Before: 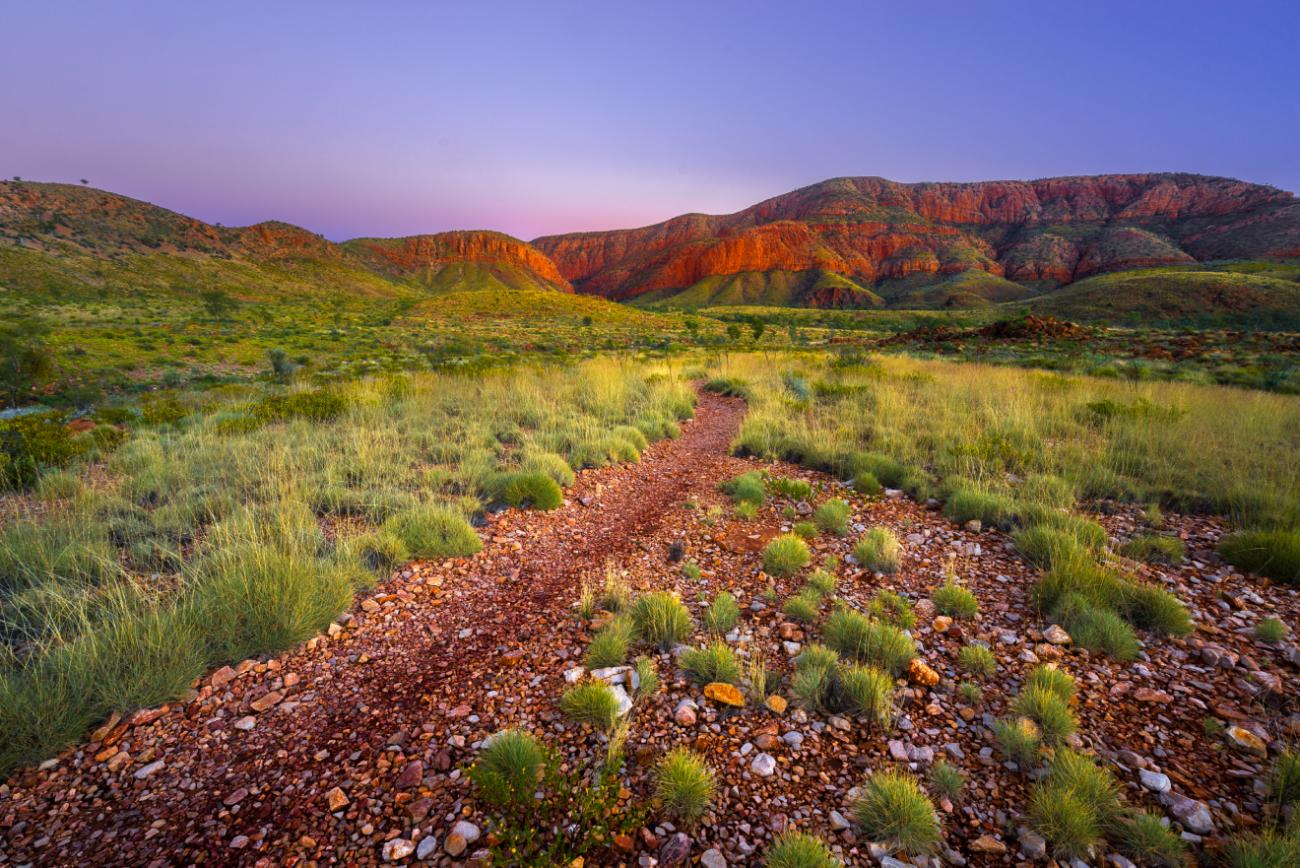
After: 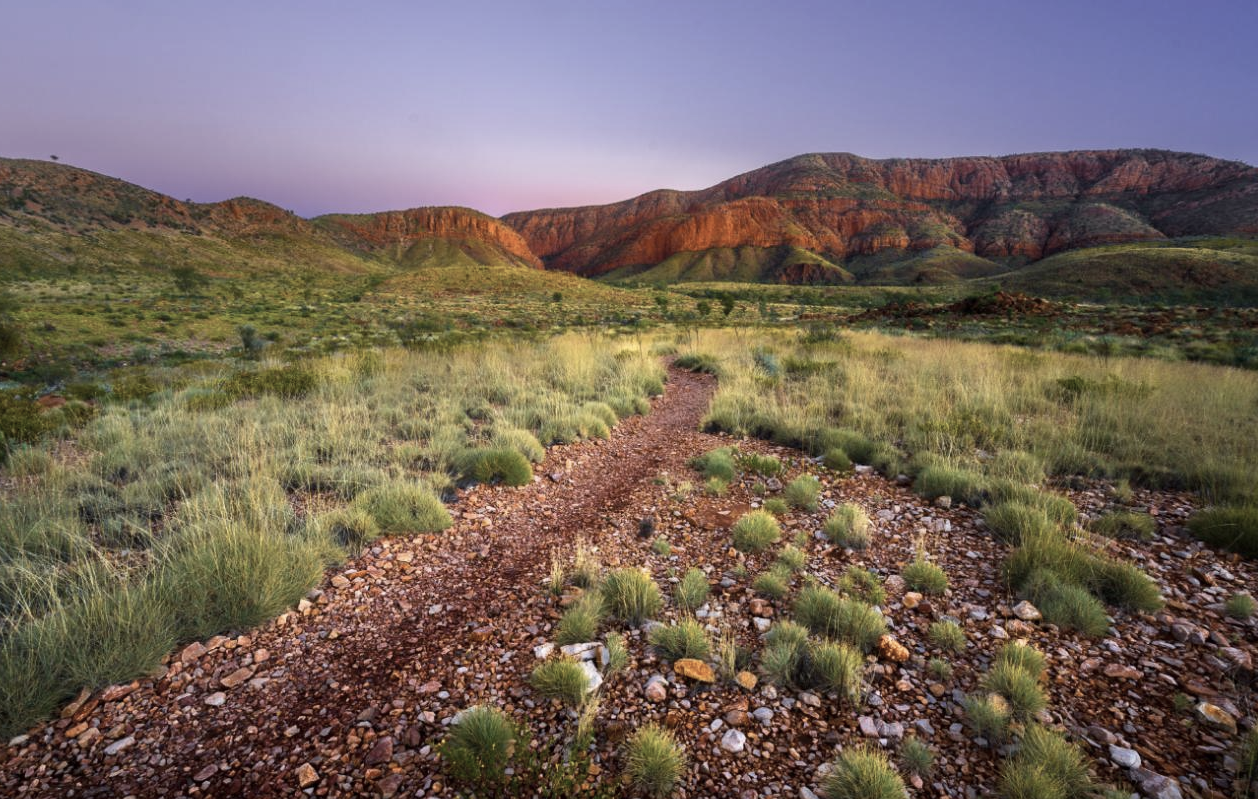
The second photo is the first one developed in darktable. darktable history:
crop: left 2.341%, top 2.861%, right 0.814%, bottom 4.975%
contrast brightness saturation: contrast 0.103, saturation -0.38
